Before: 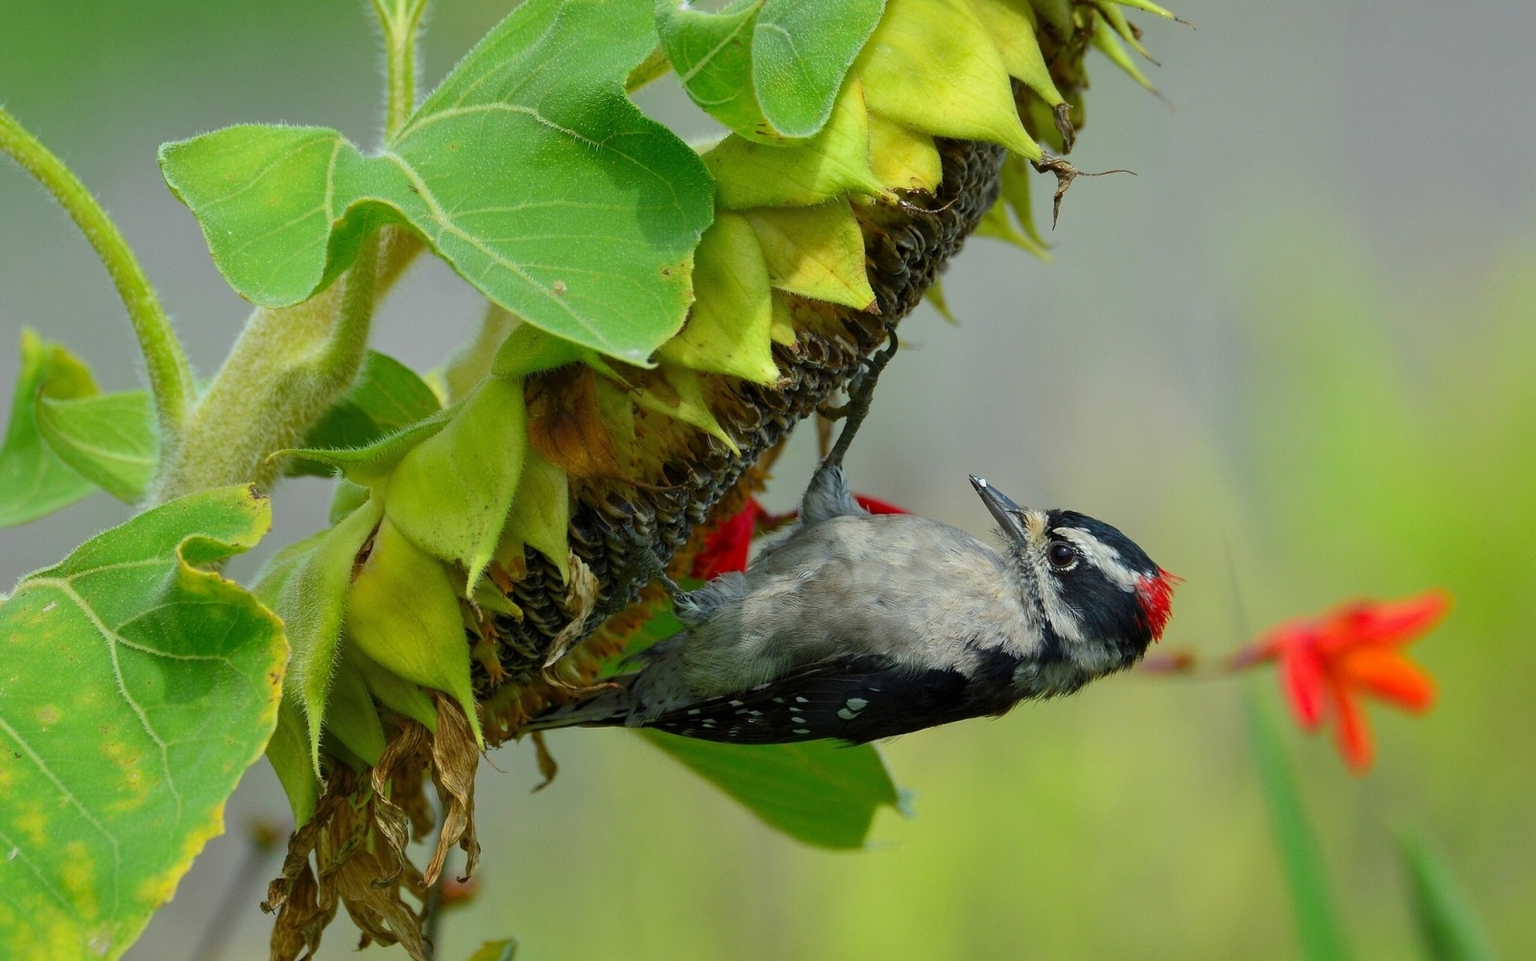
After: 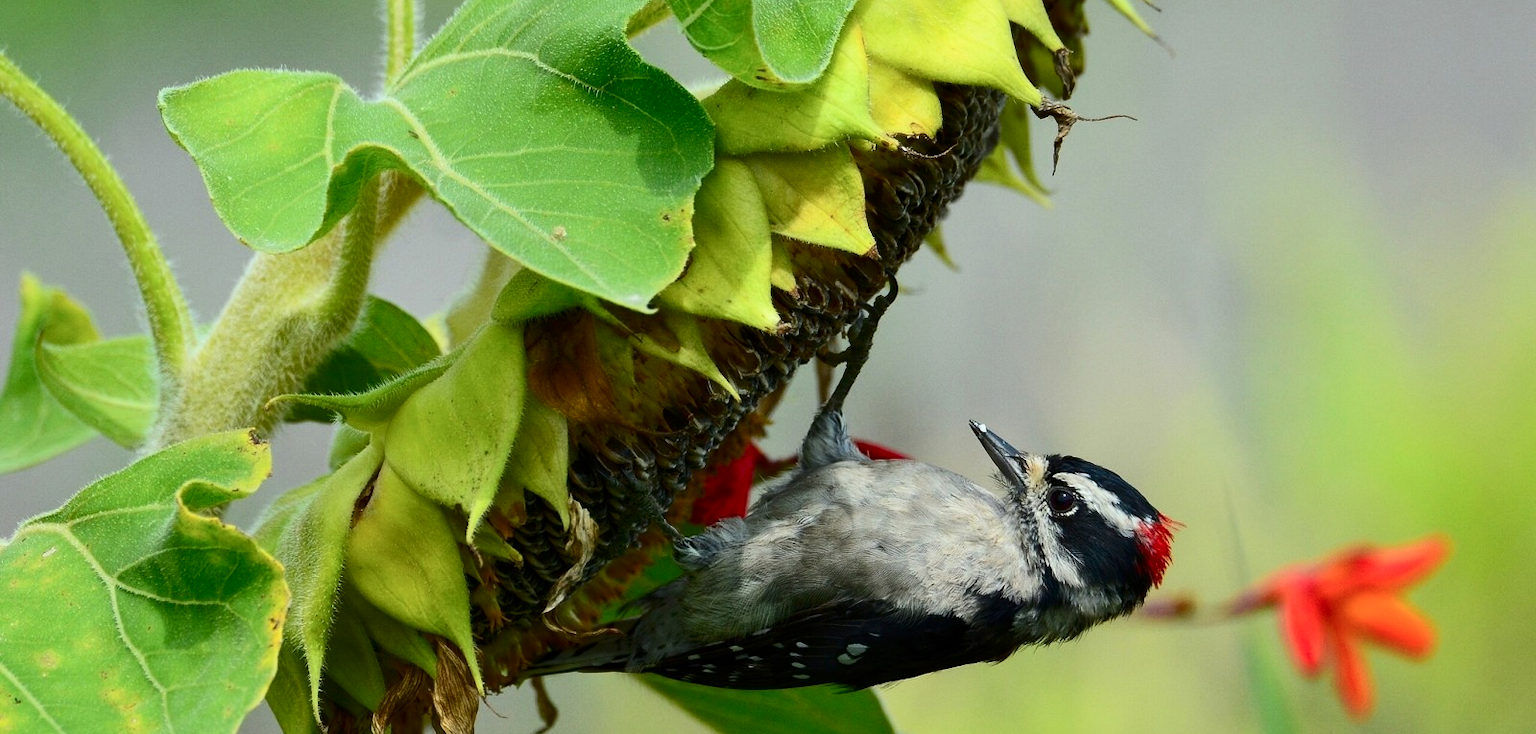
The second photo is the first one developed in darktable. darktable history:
contrast brightness saturation: contrast 0.284
crop: top 5.708%, bottom 17.784%
color balance rgb: perceptual saturation grading › global saturation 0.96%
